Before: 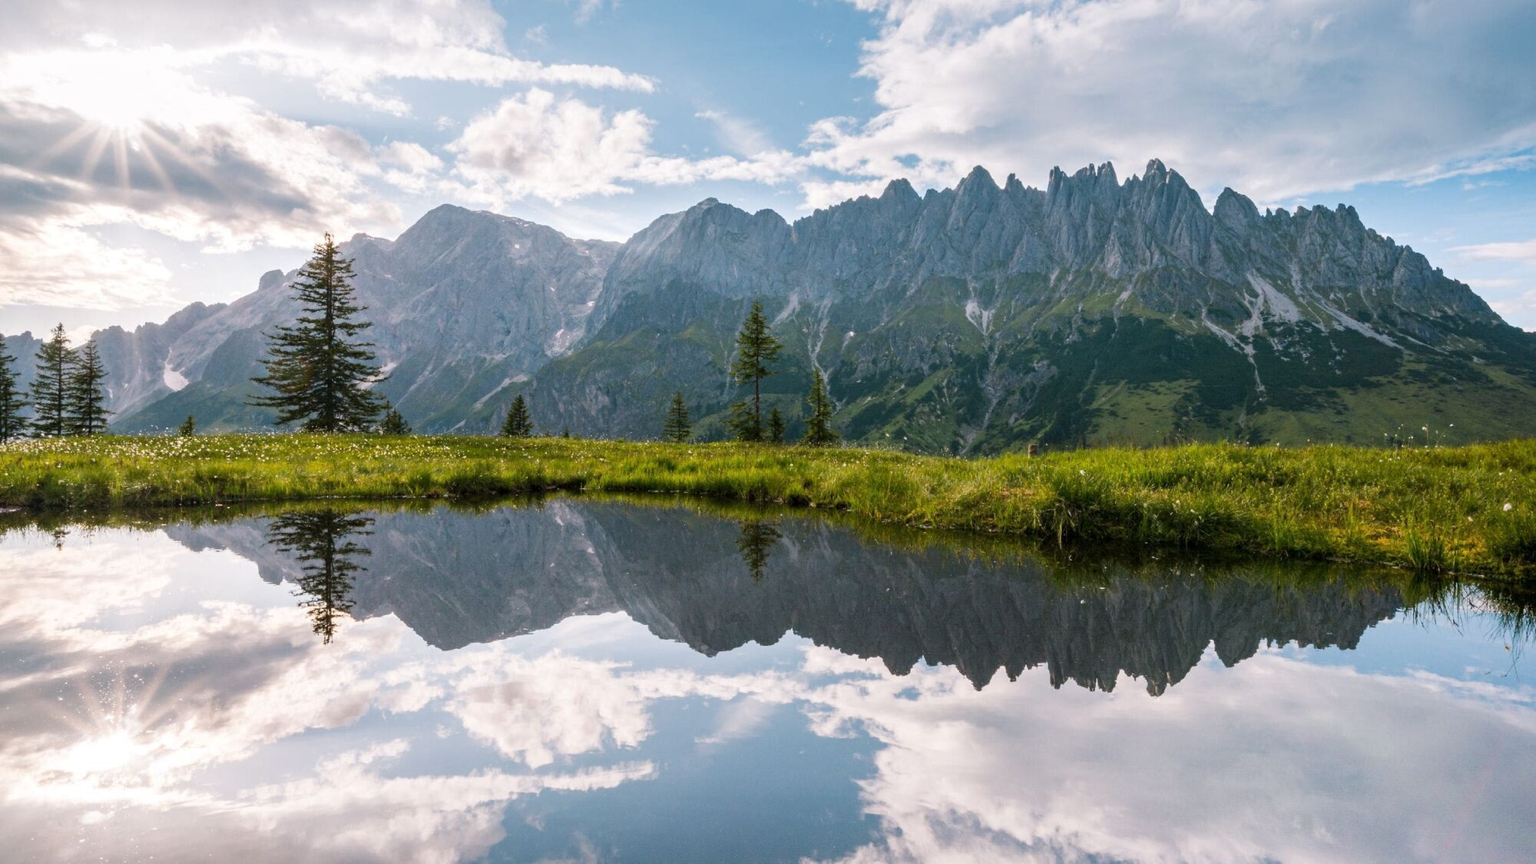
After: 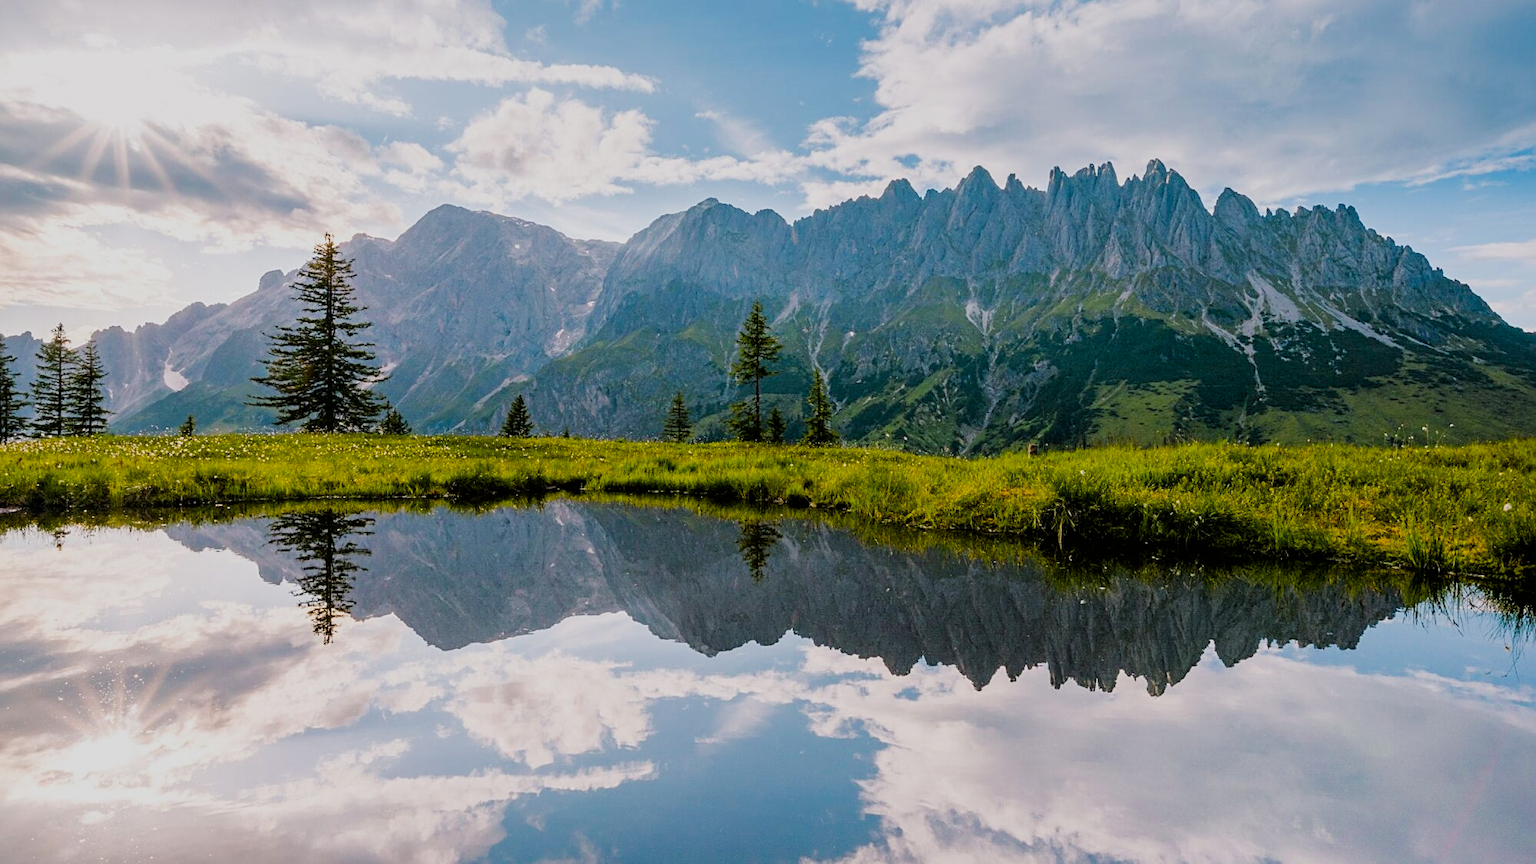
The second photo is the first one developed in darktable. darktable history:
sharpen: on, module defaults
tone equalizer: -8 EV -0.001 EV, -7 EV 0.003 EV, -6 EV -0.003 EV, -5 EV -0.005 EV, -4 EV -0.067 EV, -3 EV -0.206 EV, -2 EV -0.281 EV, -1 EV 0.09 EV, +0 EV 0.3 EV, edges refinement/feathering 500, mask exposure compensation -1.57 EV, preserve details no
color balance rgb: linear chroma grading › global chroma 18.955%, perceptual saturation grading › global saturation 29.614%, perceptual brilliance grading › highlights 11.484%
filmic rgb: black relative exposure -6.05 EV, white relative exposure 6.94 EV, threshold 5.95 EV, hardness 2.25, enable highlight reconstruction true
